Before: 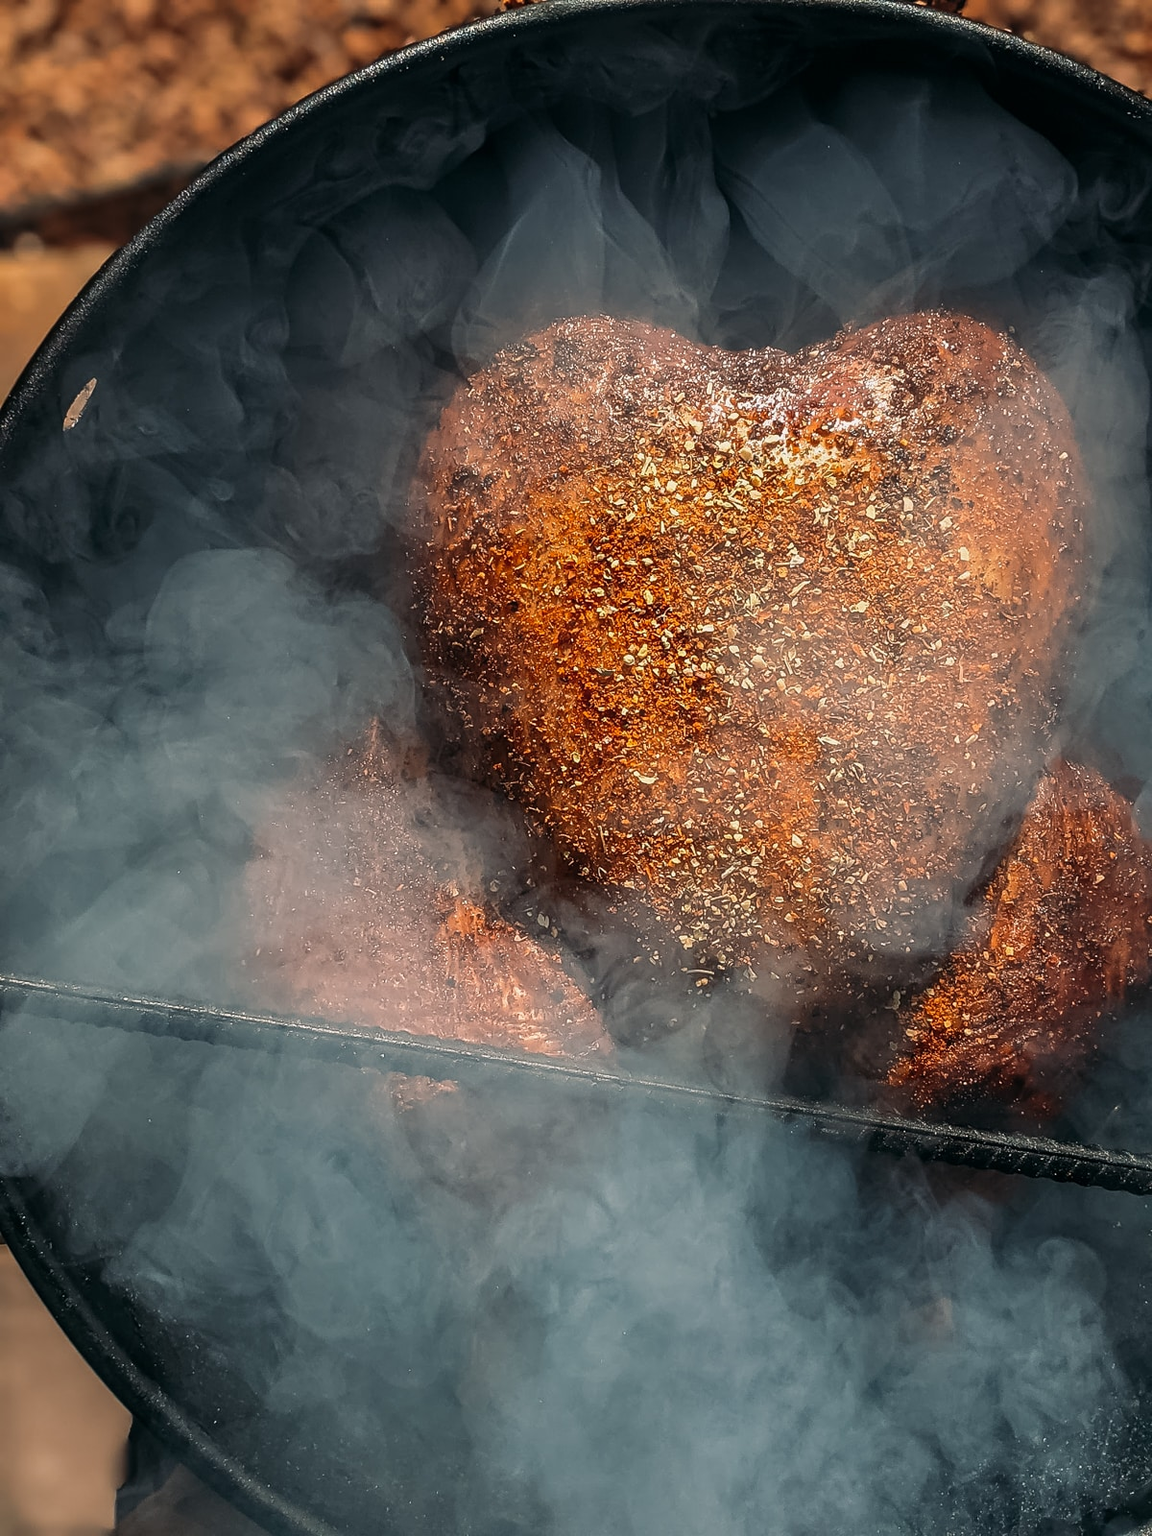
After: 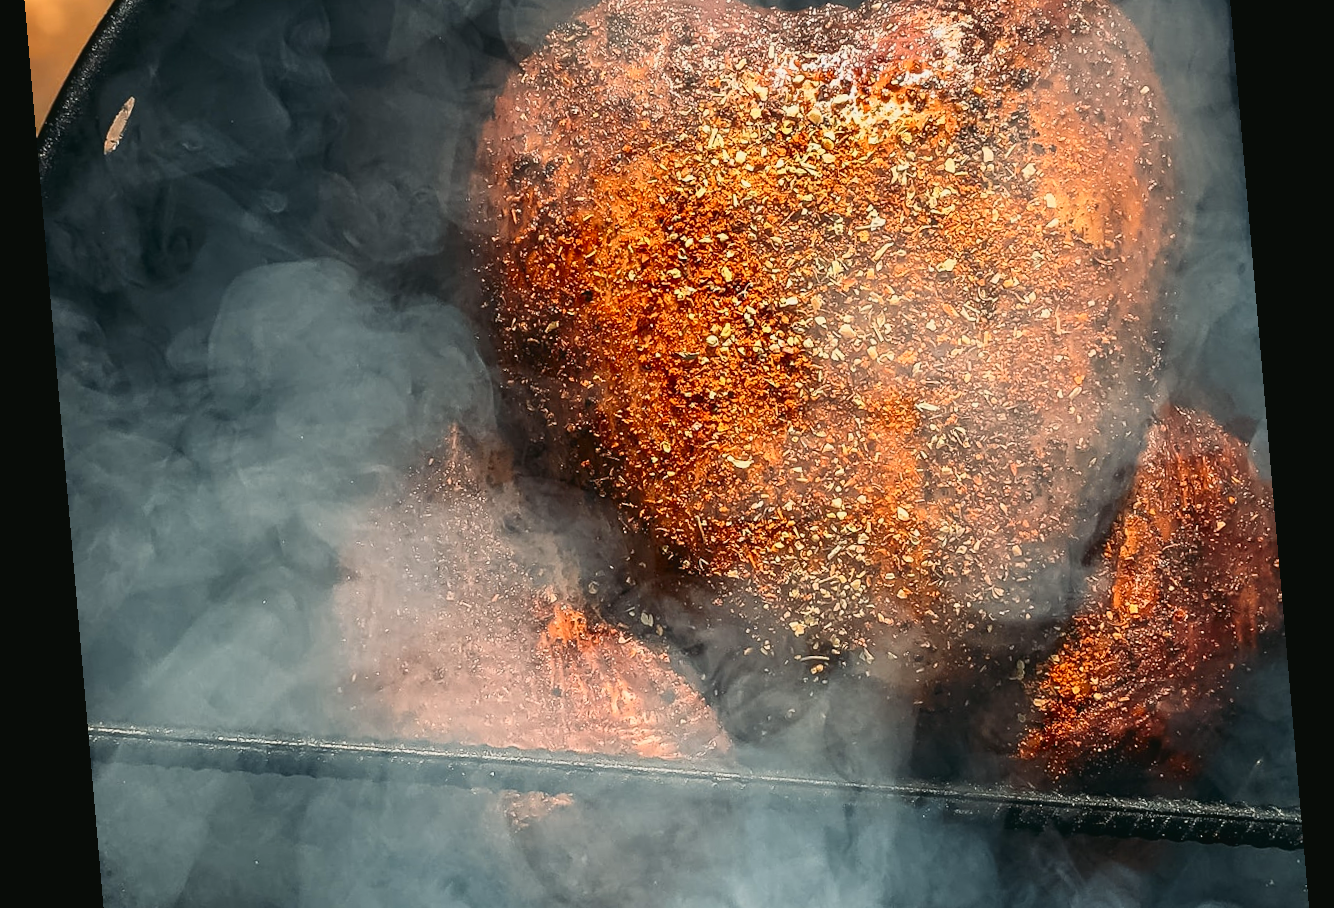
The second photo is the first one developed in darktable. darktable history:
rotate and perspective: rotation -4.98°, automatic cropping off
crop and rotate: top 23.043%, bottom 23.437%
tone curve: curves: ch0 [(0, 0.03) (0.037, 0.045) (0.123, 0.123) (0.19, 0.186) (0.277, 0.279) (0.474, 0.517) (0.584, 0.664) (0.678, 0.777) (0.875, 0.92) (1, 0.965)]; ch1 [(0, 0) (0.243, 0.245) (0.402, 0.41) (0.493, 0.487) (0.508, 0.503) (0.531, 0.532) (0.551, 0.556) (0.637, 0.671) (0.694, 0.732) (1, 1)]; ch2 [(0, 0) (0.249, 0.216) (0.356, 0.329) (0.424, 0.442) (0.476, 0.477) (0.498, 0.503) (0.517, 0.524) (0.532, 0.547) (0.562, 0.576) (0.614, 0.644) (0.706, 0.748) (0.808, 0.809) (0.991, 0.968)], color space Lab, independent channels, preserve colors none
tone equalizer: on, module defaults
